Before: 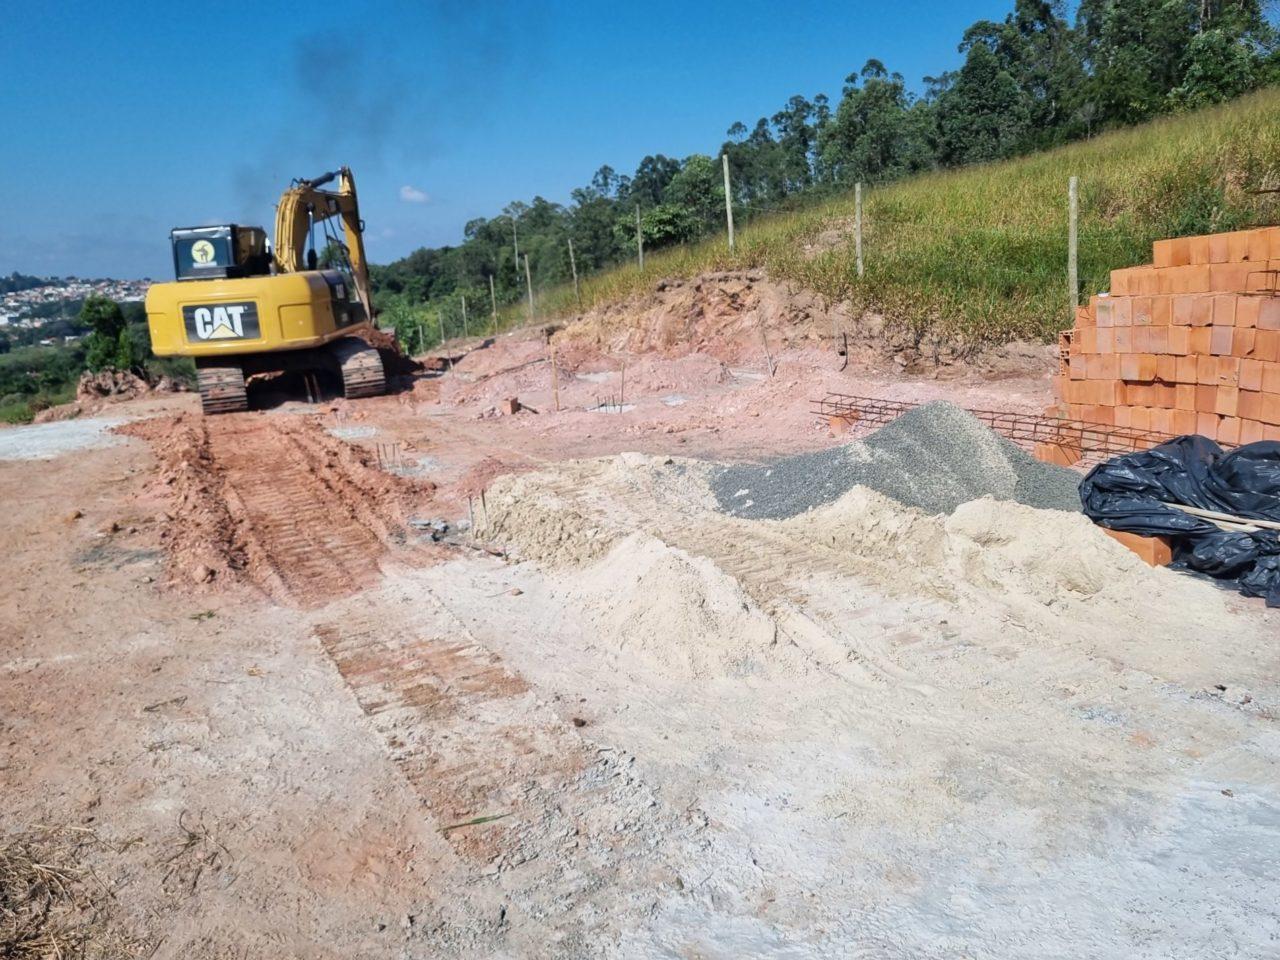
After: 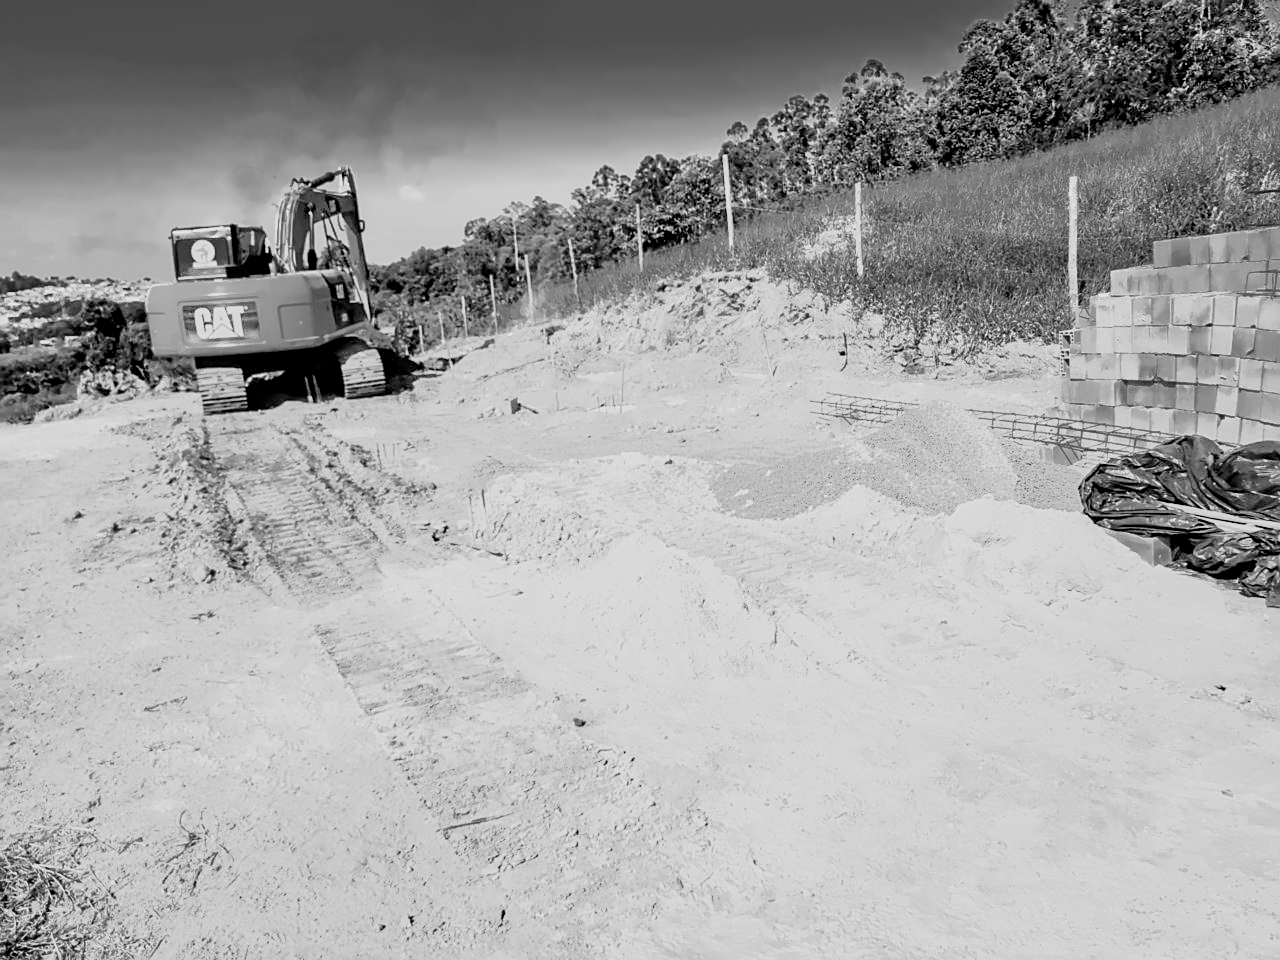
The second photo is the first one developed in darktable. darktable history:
denoise (profiled): patch size 2, strength 1.125, preserve shadows 1.03, bias correction -0.346, scattering 0.272, a [-1, 0, 0], b [0, 0, 0], compensate highlight preservation false
filmic rgb: black relative exposure -7.15 EV, white relative exposure 5.36 EV, hardness 3.02, color science v6 (2022)
highlight reconstruction: iterations 1, diameter of reconstruction 64 px
lens correction: scale 1, crop 1, focal 35, aperture 14, distance 1000, camera "Canon EOS RP", lens "Canon RF 35mm F1.8 MACRO IS STM"
raw denoise: x [[0, 0.25, 0.5, 0.75, 1] ×4]
sharpen: on, module defaults
white balance: red 2.217, blue 1.523
exposure "magic lantern defaults": compensate highlight preservation false
local contrast: detail 130%
color balance rgb: linear chroma grading › global chroma 15%, perceptual saturation grading › global saturation 30%
color zones: curves: ch0 [(0.002, 0.593) (0.143, 0.417) (0.285, 0.541) (0.455, 0.289) (0.608, 0.327) (0.727, 0.283) (0.869, 0.571) (1, 0.603)]; ch1 [(0, 0) (0.143, 0) (0.286, 0) (0.429, 0) (0.571, 0) (0.714, 0) (0.857, 0)]
